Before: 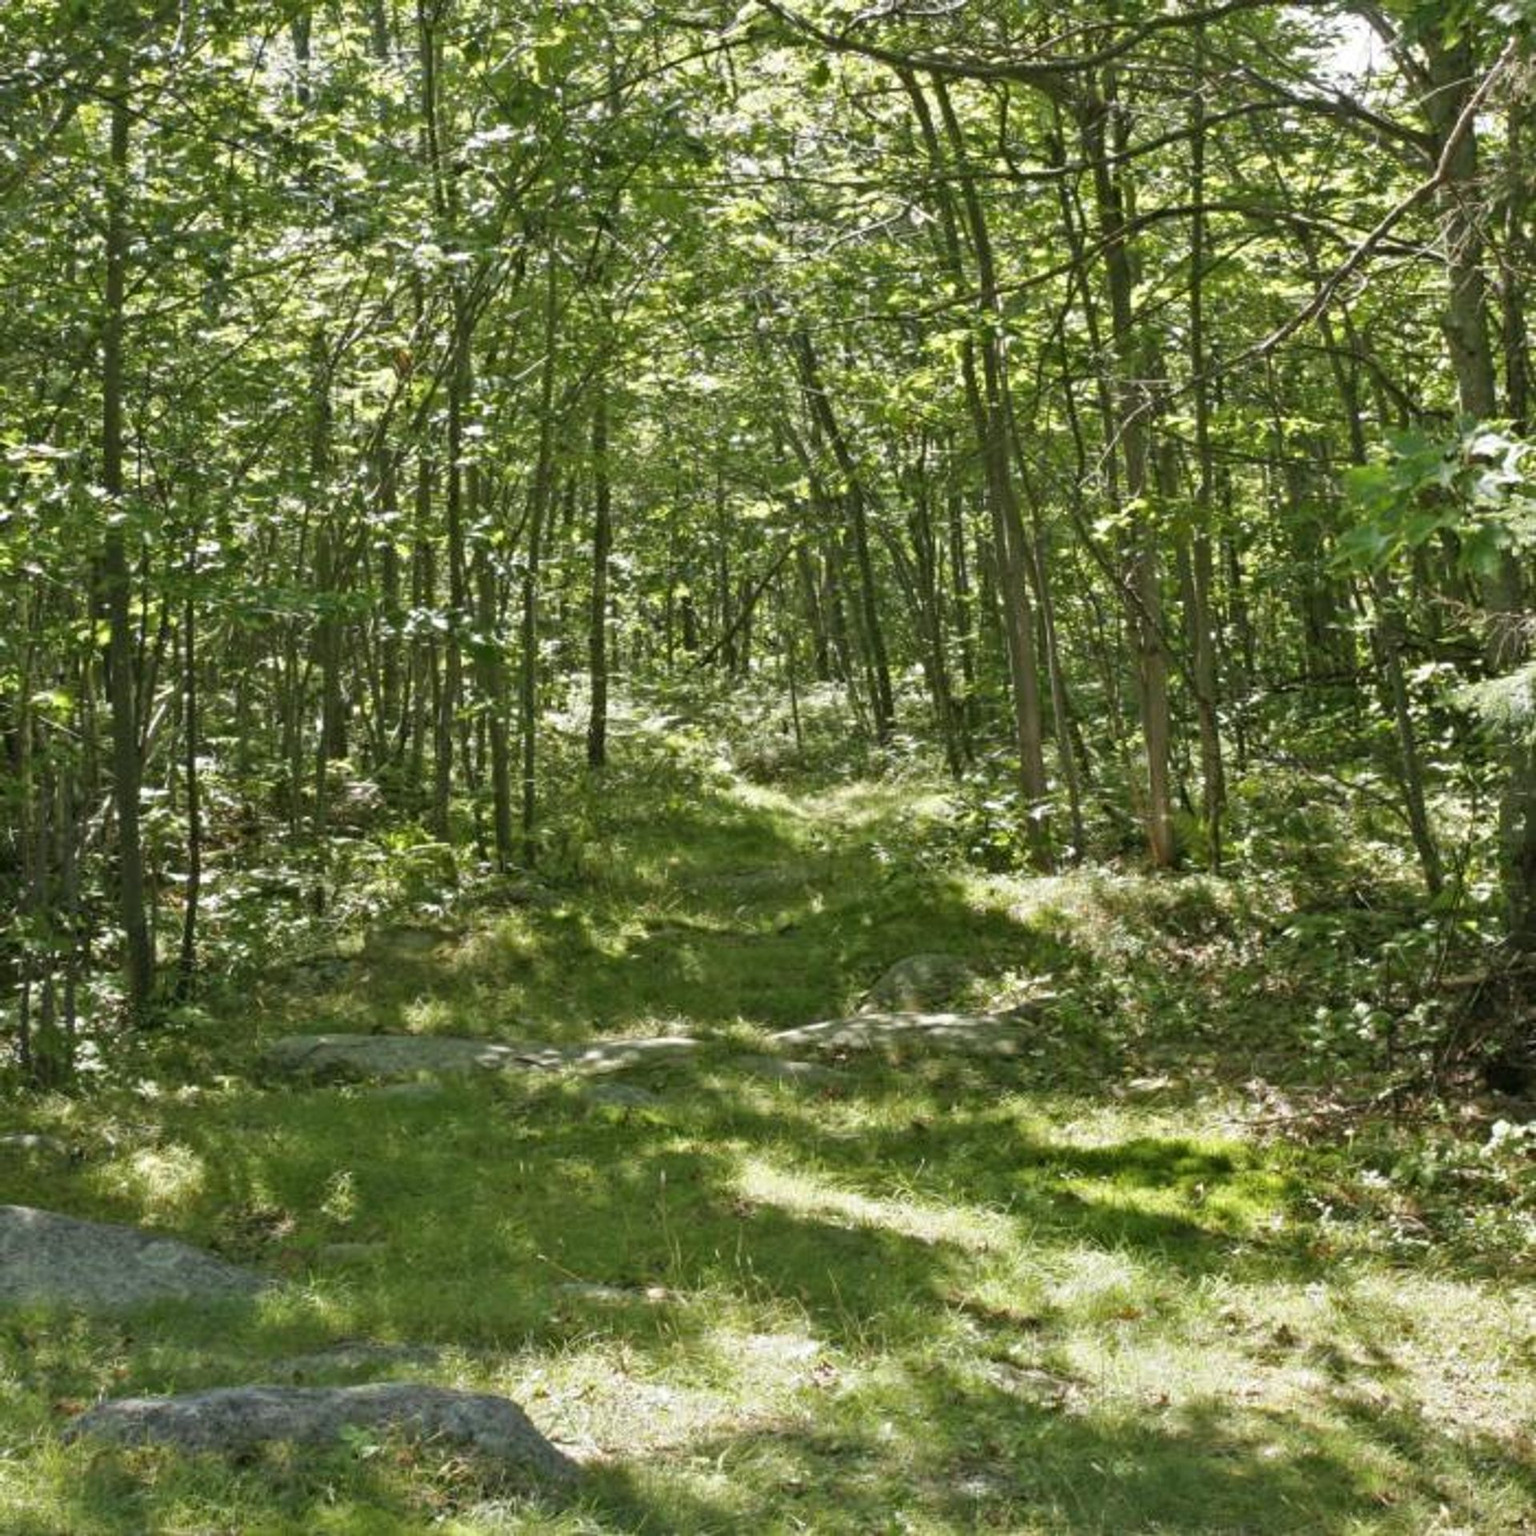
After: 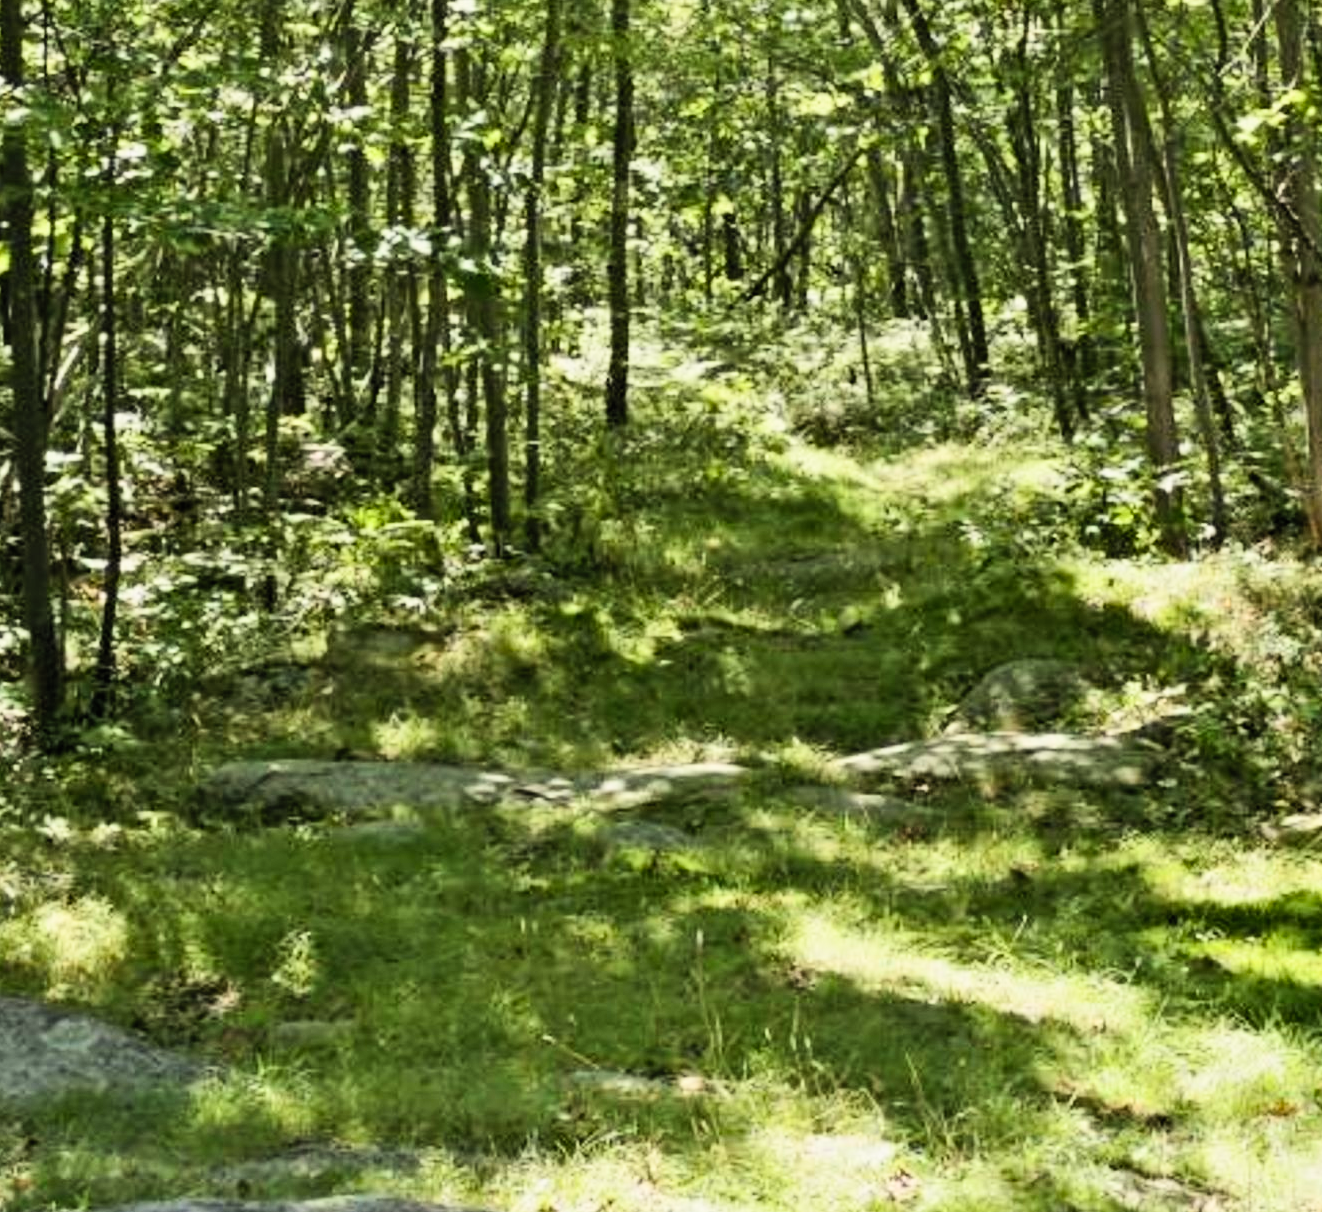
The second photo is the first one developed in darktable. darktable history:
color correction: highlights b* 2.91
crop: left 6.755%, top 27.804%, right 24.358%, bottom 9.05%
filmic rgb: black relative exposure -16 EV, white relative exposure 6.27 EV, hardness 5.05, contrast 1.355
contrast brightness saturation: contrast 0.199, brightness 0.169, saturation 0.229
